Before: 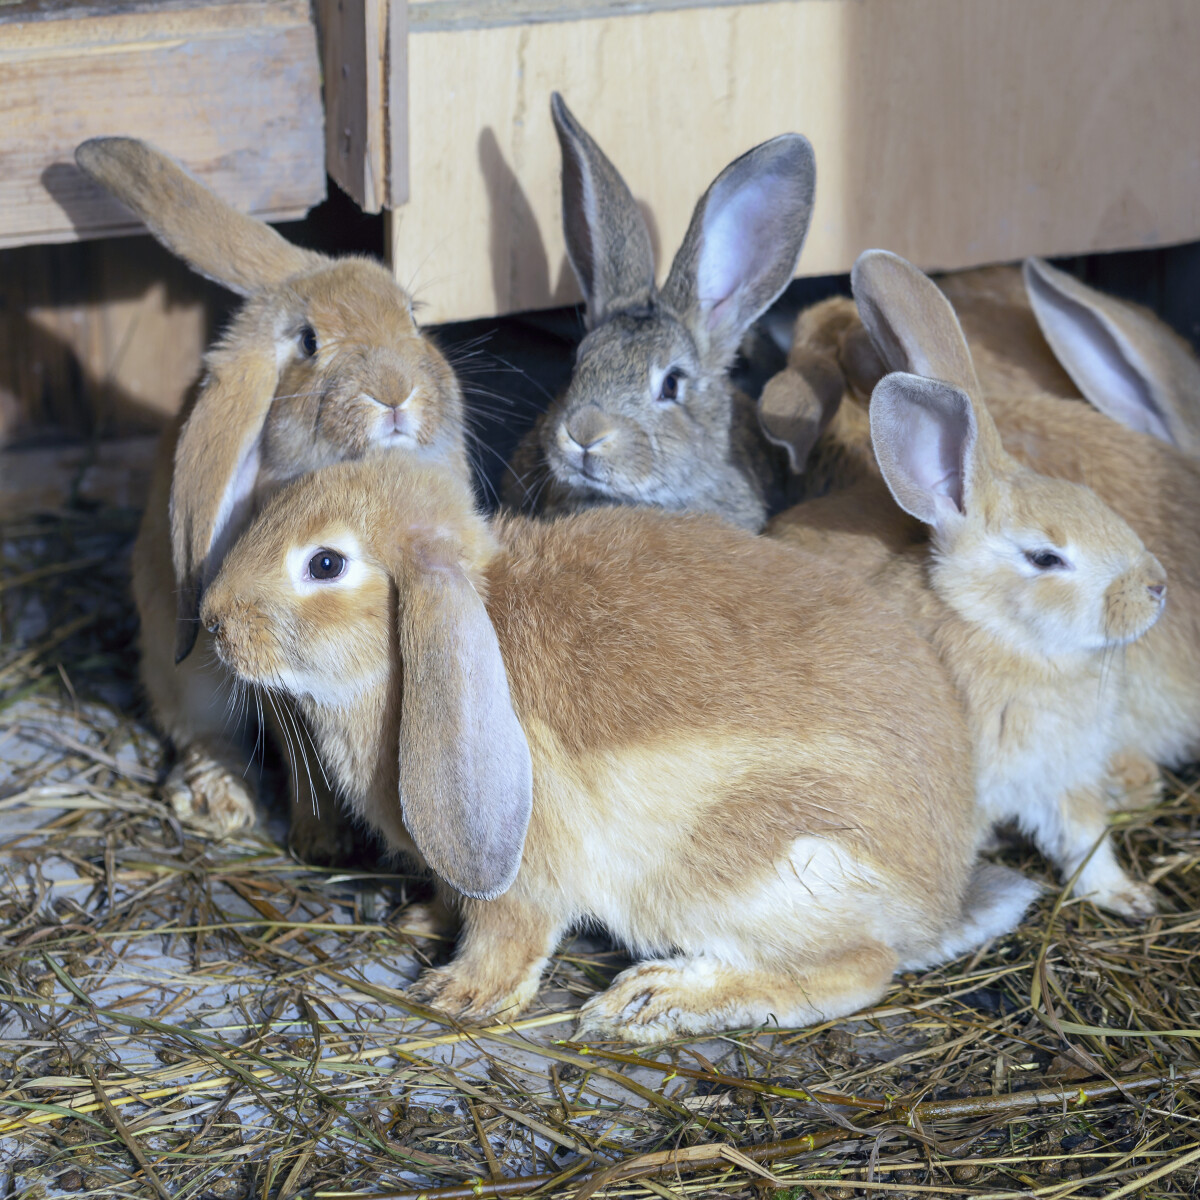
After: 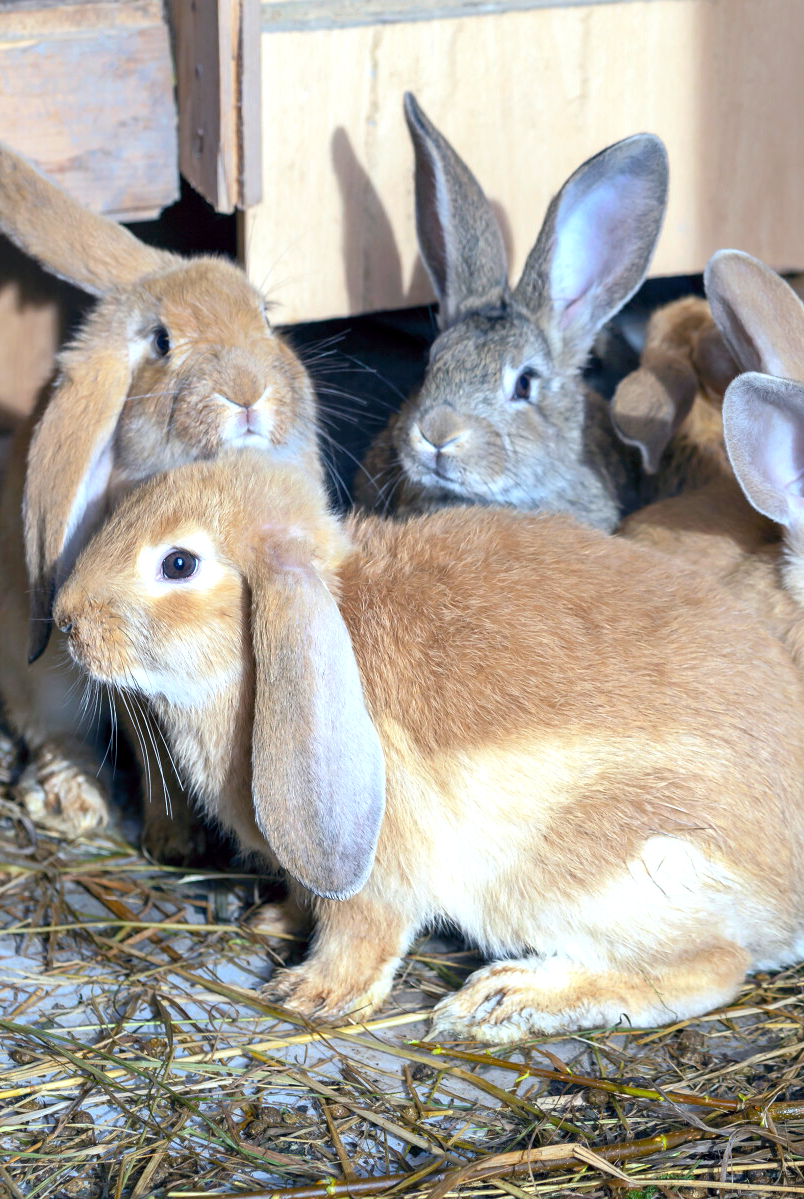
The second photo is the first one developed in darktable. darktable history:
exposure: black level correction 0.001, exposure 0.499 EV, compensate highlight preservation false
crop and rotate: left 12.251%, right 20.71%
